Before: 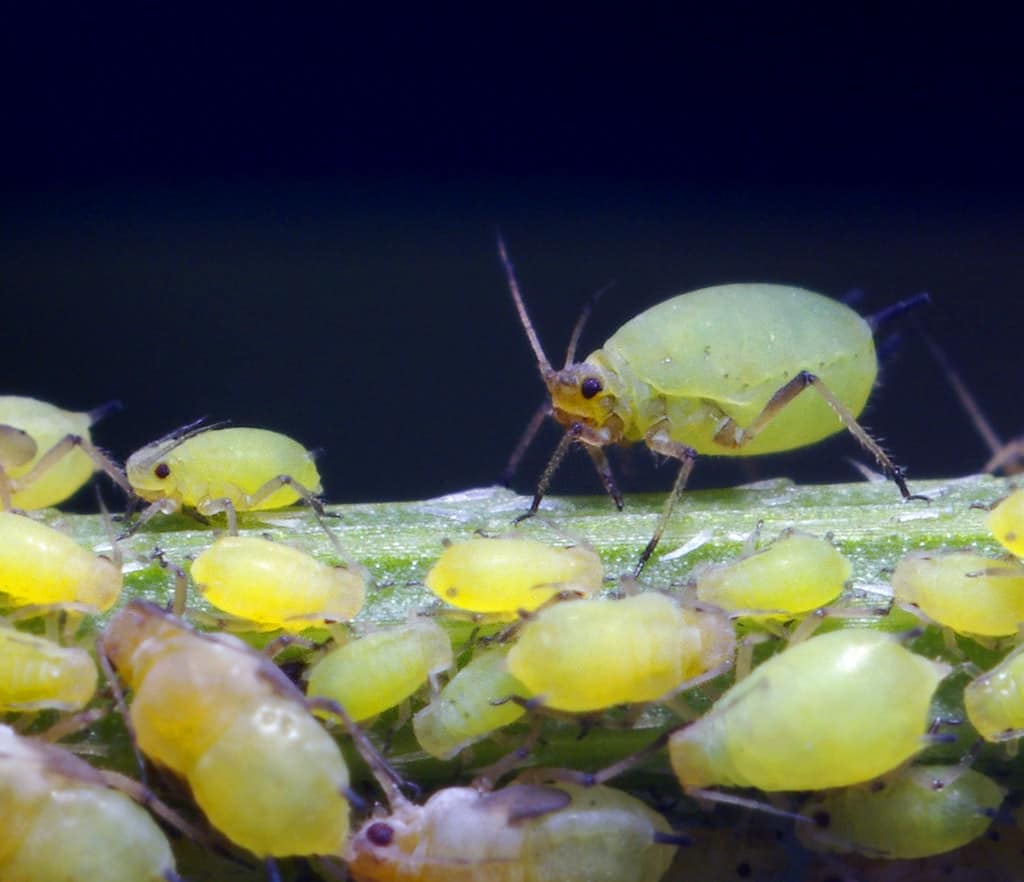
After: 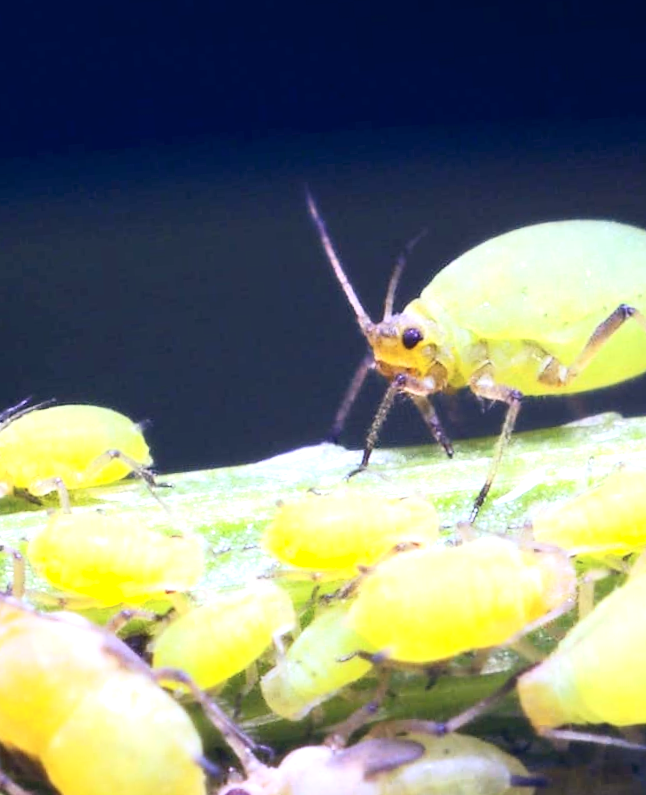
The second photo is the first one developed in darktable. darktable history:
rotate and perspective: rotation -4.57°, crop left 0.054, crop right 0.944, crop top 0.087, crop bottom 0.914
crop: left 15.419%, right 17.914%
exposure: black level correction 0, exposure 1.2 EV, compensate exposure bias true, compensate highlight preservation false
color correction: saturation 0.8
color balance: lift [1, 0.998, 1.001, 1.002], gamma [1, 1.02, 1, 0.98], gain [1, 1.02, 1.003, 0.98]
white balance: emerald 1
contrast brightness saturation: contrast 0.2, brightness 0.16, saturation 0.22
